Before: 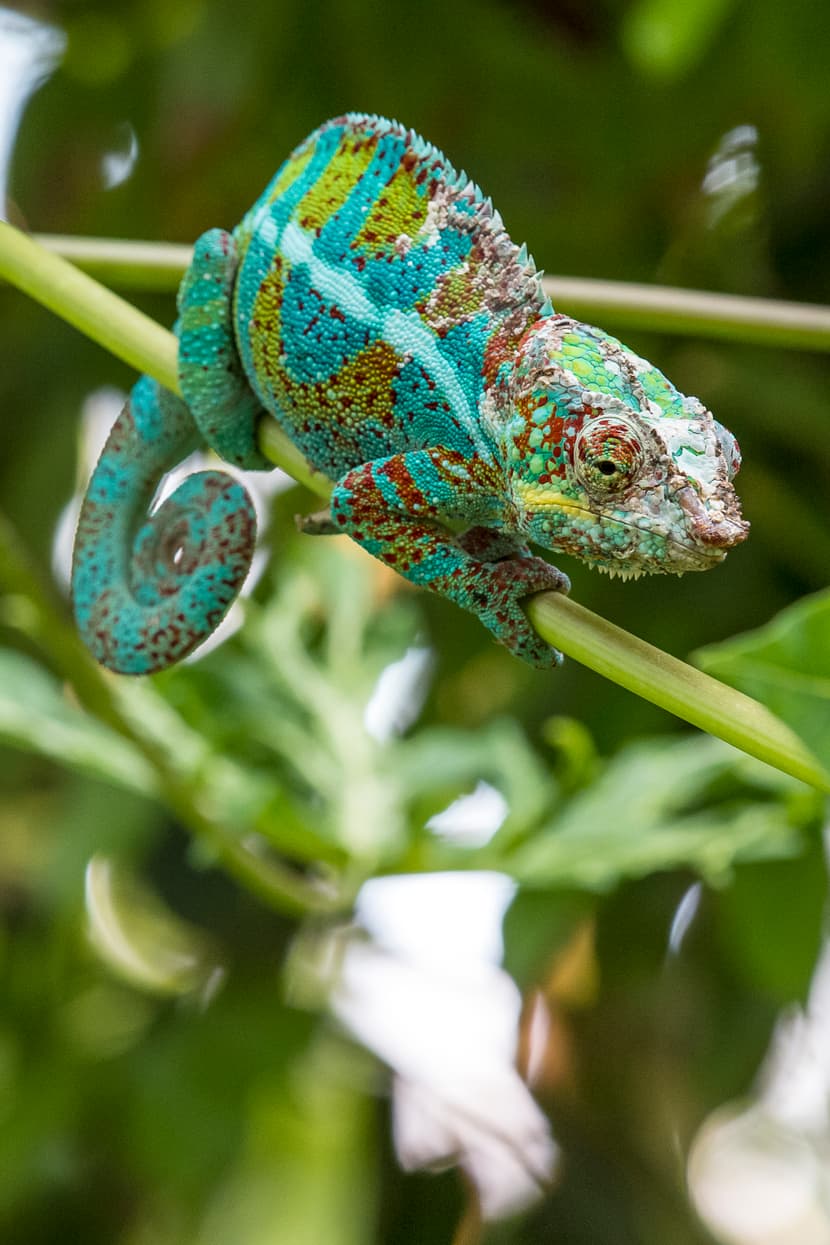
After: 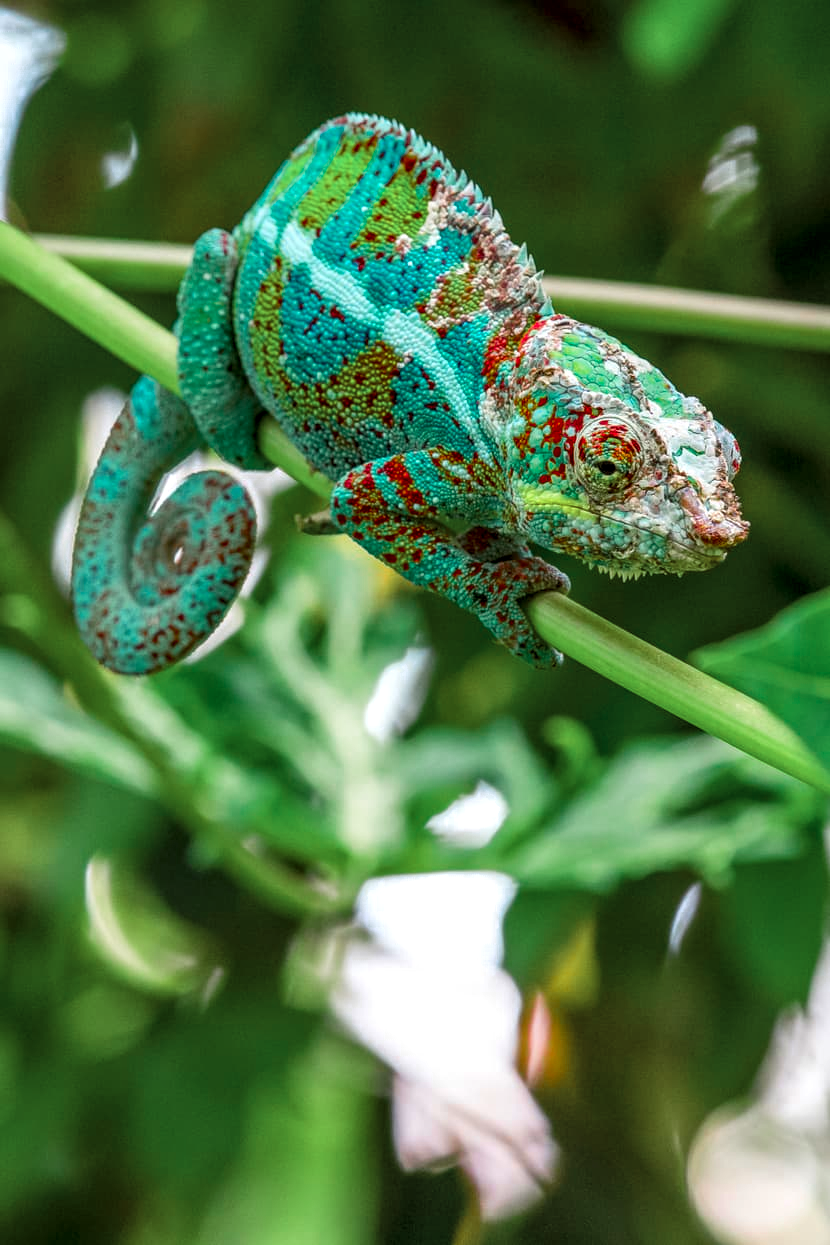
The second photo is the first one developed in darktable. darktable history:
local contrast: detail 130%
color balance rgb: linear chroma grading › global chroma 15%, perceptual saturation grading › global saturation 30%
color zones: curves: ch0 [(0, 0.466) (0.128, 0.466) (0.25, 0.5) (0.375, 0.456) (0.5, 0.5) (0.625, 0.5) (0.737, 0.652) (0.875, 0.5)]; ch1 [(0, 0.603) (0.125, 0.618) (0.261, 0.348) (0.372, 0.353) (0.497, 0.363) (0.611, 0.45) (0.731, 0.427) (0.875, 0.518) (0.998, 0.652)]; ch2 [(0, 0.559) (0.125, 0.451) (0.253, 0.564) (0.37, 0.578) (0.5, 0.466) (0.625, 0.471) (0.731, 0.471) (0.88, 0.485)]
